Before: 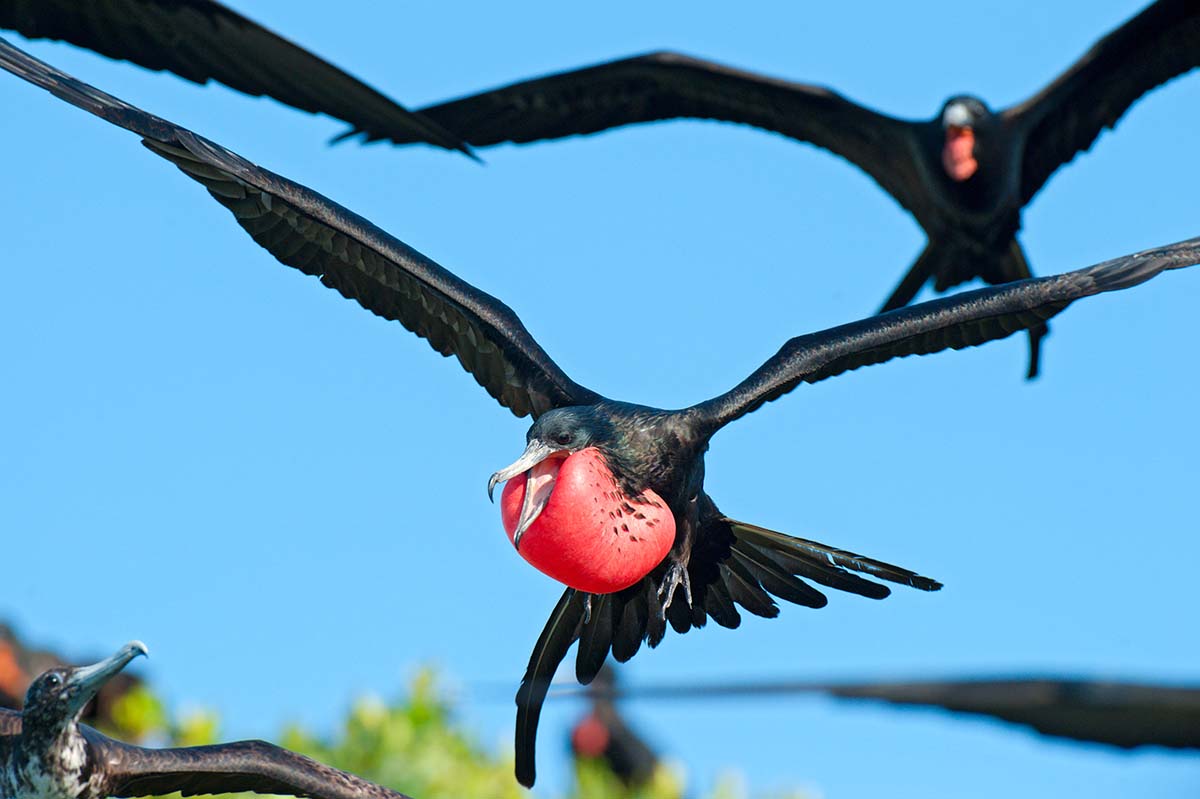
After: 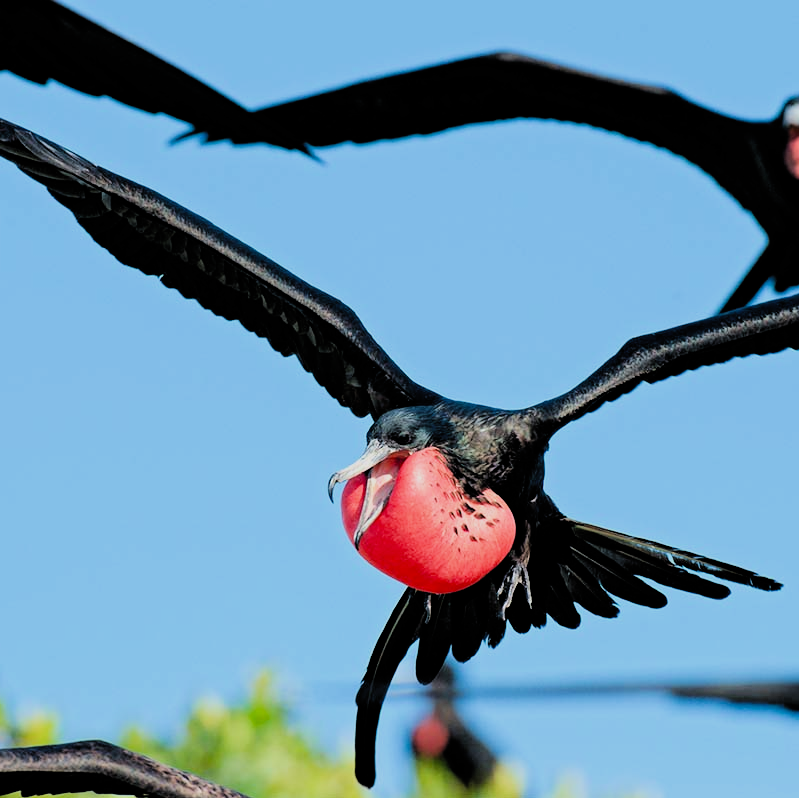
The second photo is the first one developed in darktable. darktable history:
crop and rotate: left 13.342%, right 19.991%
filmic rgb: black relative exposure -4.58 EV, white relative exposure 4.8 EV, threshold 3 EV, hardness 2.36, latitude 36.07%, contrast 1.048, highlights saturation mix 1.32%, shadows ↔ highlights balance 1.25%, color science v4 (2020), enable highlight reconstruction true
tone equalizer: -8 EV -0.417 EV, -7 EV -0.389 EV, -6 EV -0.333 EV, -5 EV -0.222 EV, -3 EV 0.222 EV, -2 EV 0.333 EV, -1 EV 0.389 EV, +0 EV 0.417 EV, edges refinement/feathering 500, mask exposure compensation -1.57 EV, preserve details no
